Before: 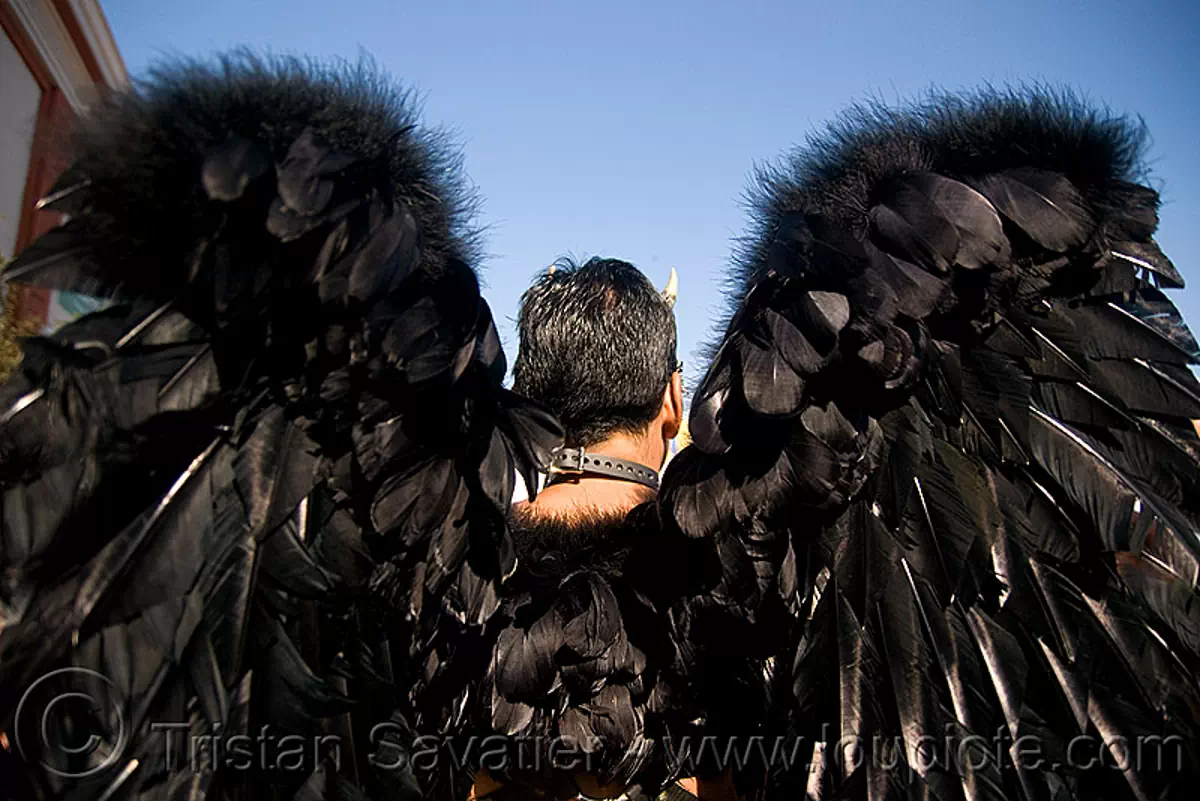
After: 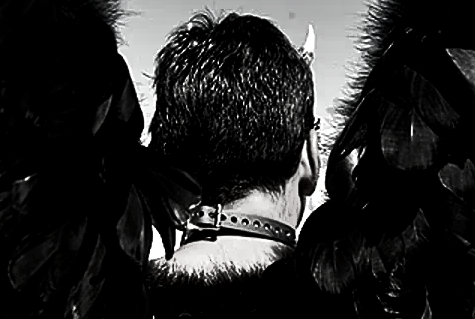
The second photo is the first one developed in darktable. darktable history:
crop: left 30.277%, top 30.454%, right 30.094%, bottom 29.711%
levels: mode automatic
exposure: exposure 0.251 EV, compensate highlight preservation false
tone equalizer: edges refinement/feathering 500, mask exposure compensation -1.57 EV, preserve details no
contrast brightness saturation: contrast 0.019, brightness -0.999, saturation -0.981
shadows and highlights: soften with gaussian
local contrast: highlights 106%, shadows 99%, detail 120%, midtone range 0.2
